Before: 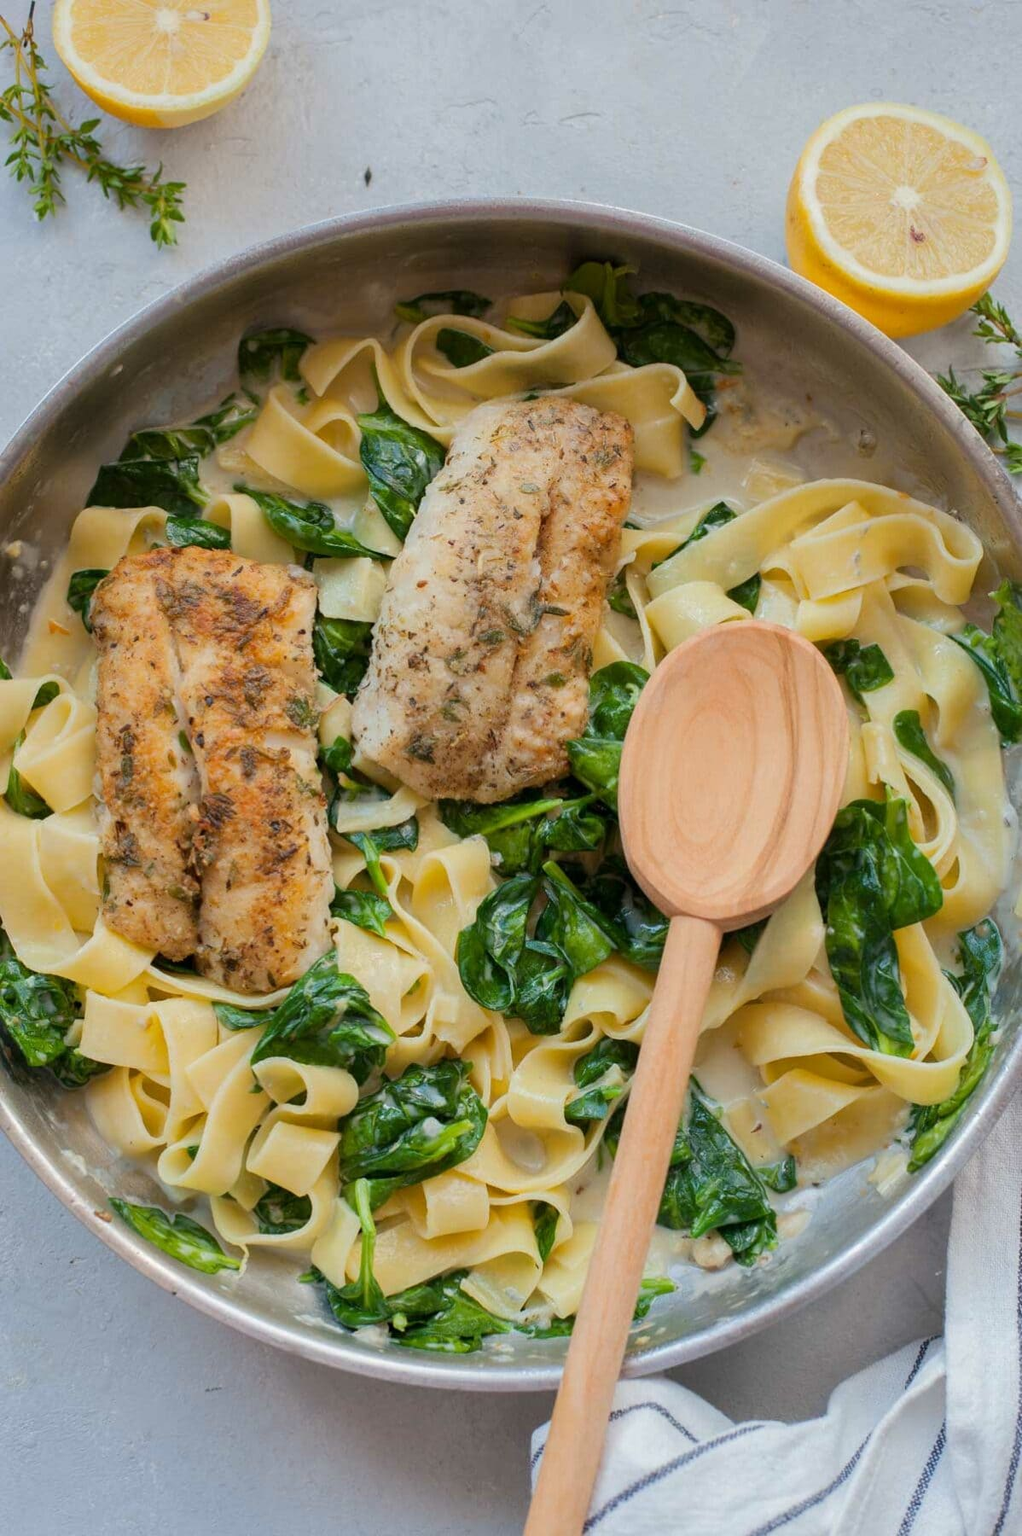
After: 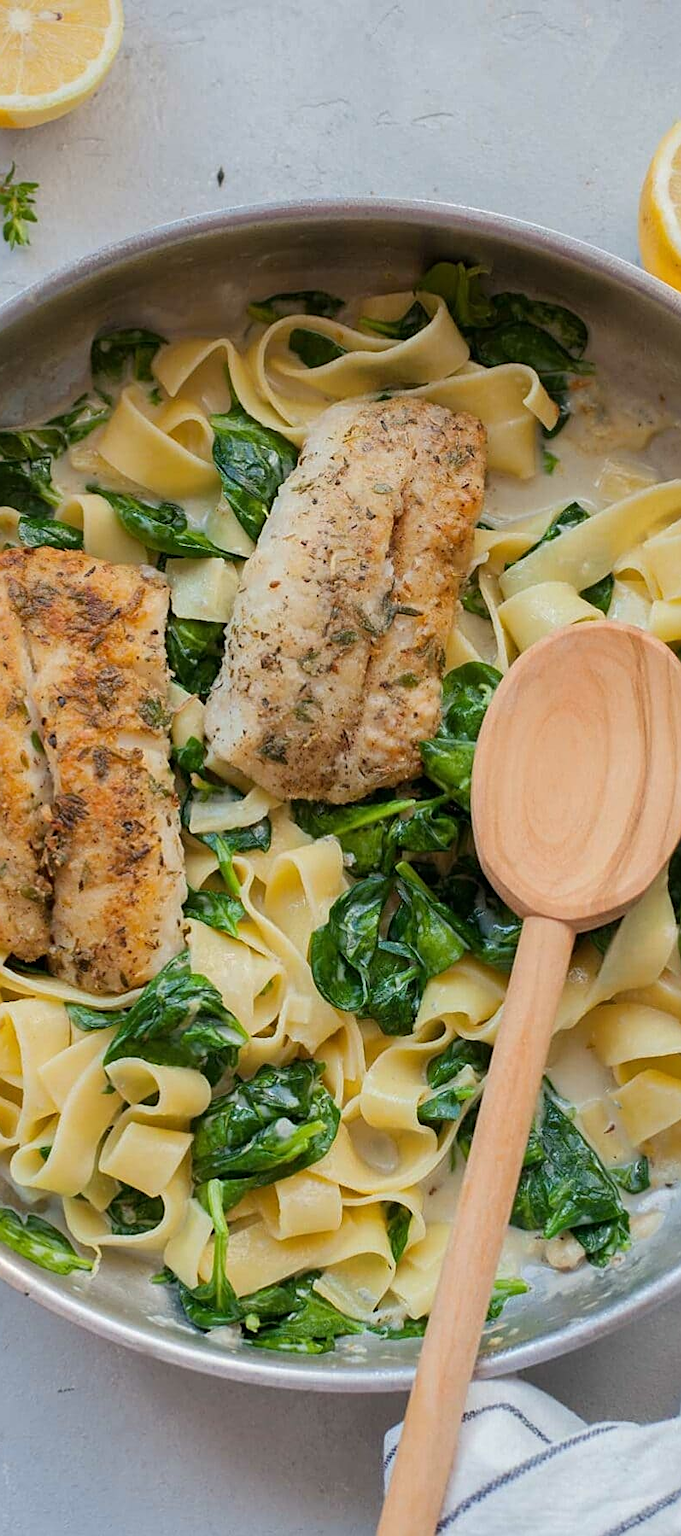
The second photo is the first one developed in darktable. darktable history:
sharpen: on, module defaults
crop and rotate: left 14.442%, right 18.889%
exposure: compensate exposure bias true, compensate highlight preservation false
